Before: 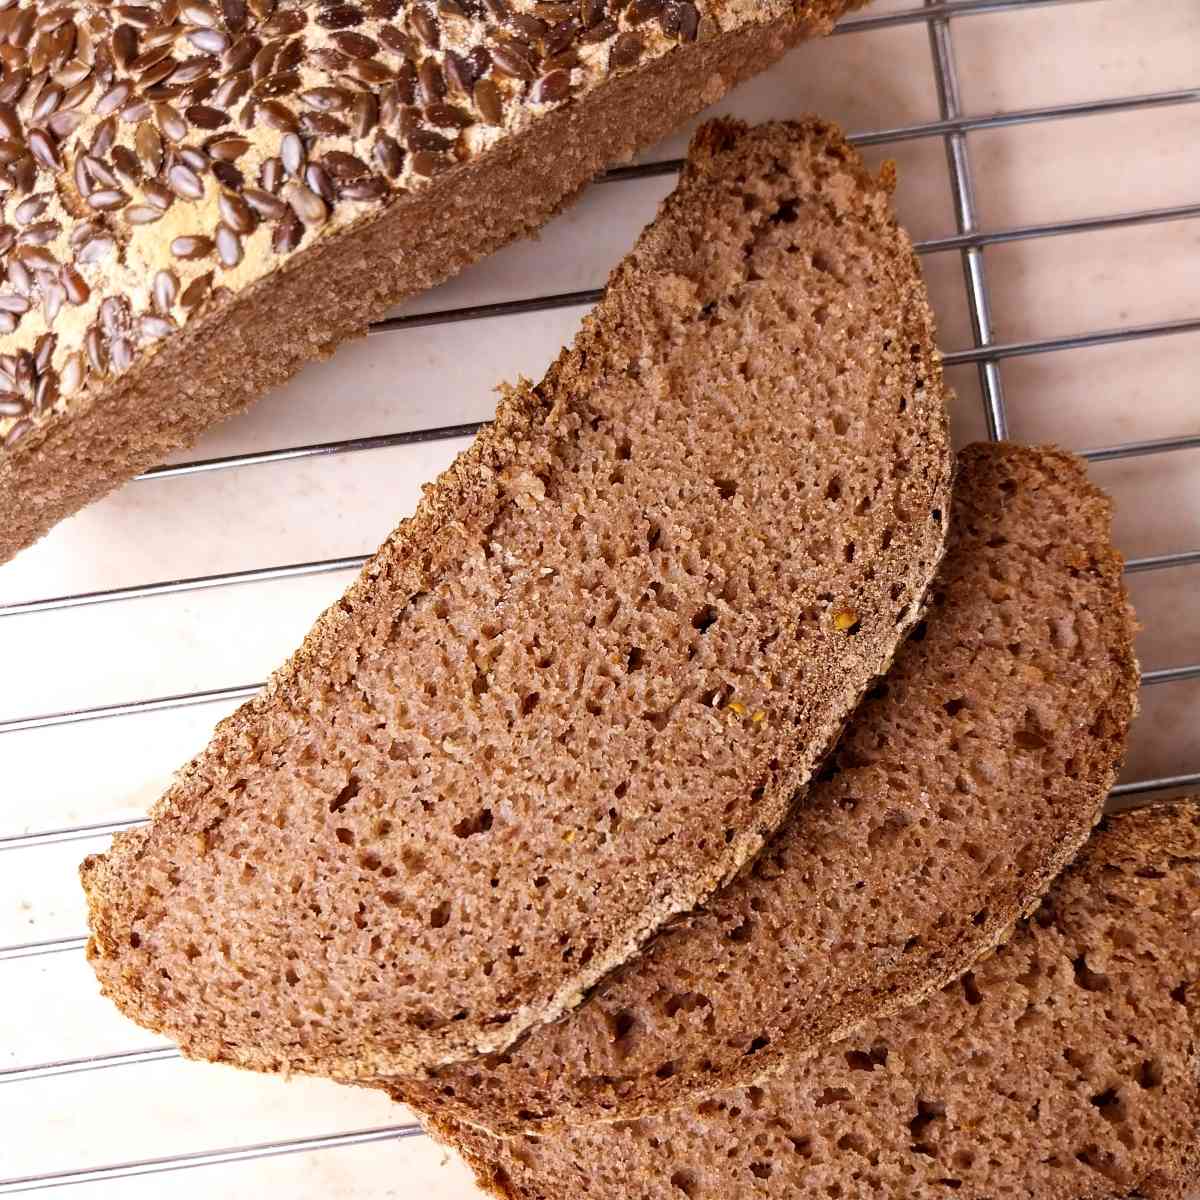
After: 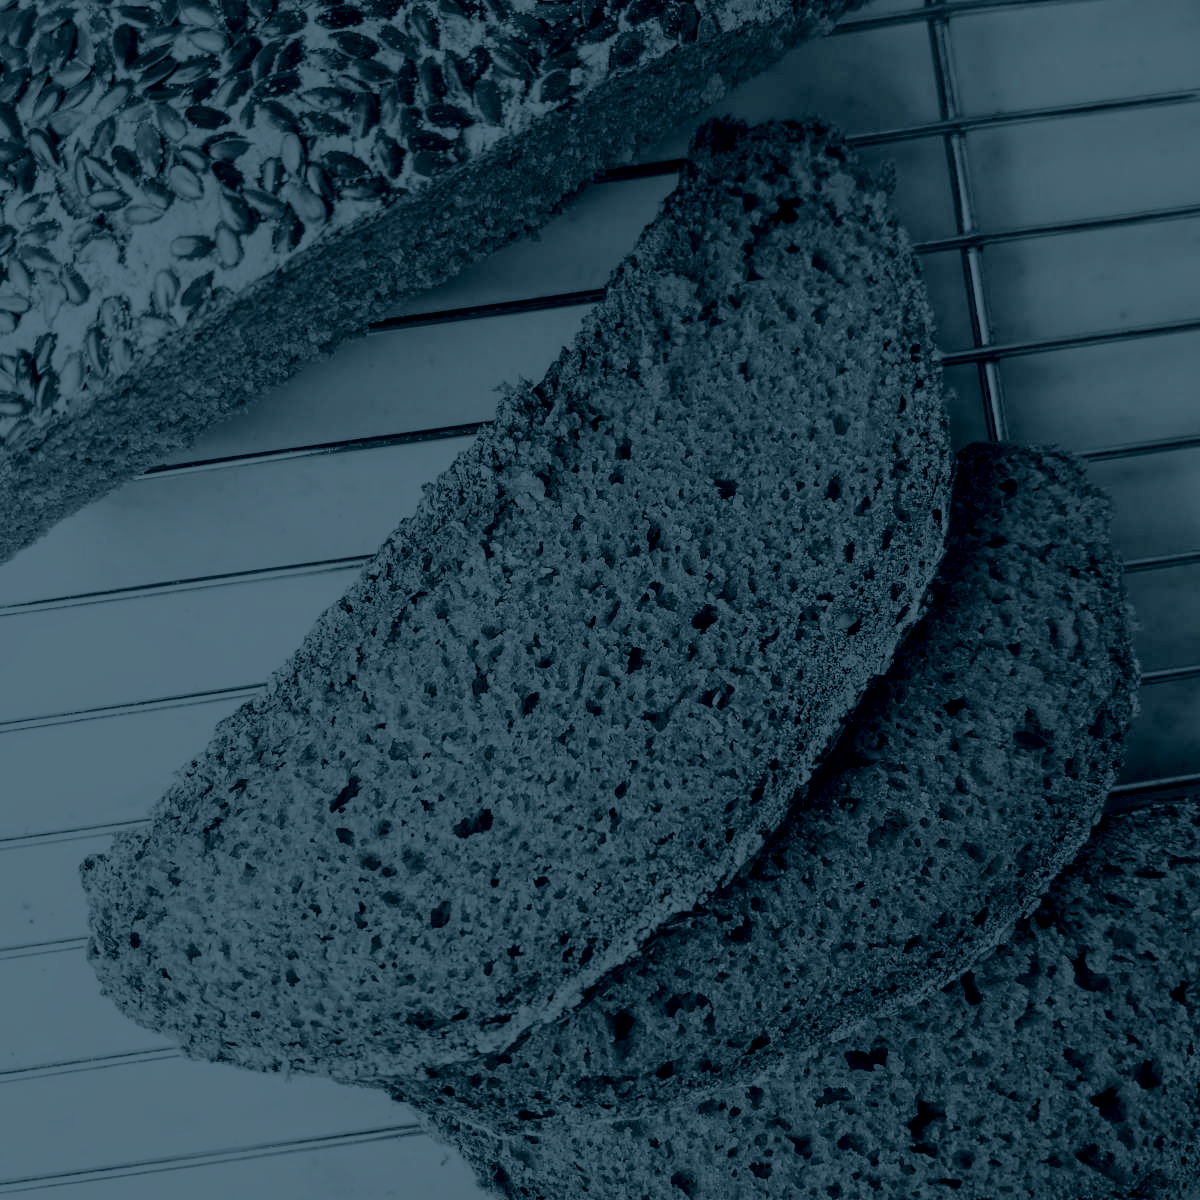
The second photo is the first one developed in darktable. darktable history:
local contrast: detail 115%
contrast brightness saturation: contrast 0.13, brightness -0.05, saturation 0.16
colorize: hue 194.4°, saturation 29%, source mix 61.75%, lightness 3.98%, version 1
filmic rgb: black relative exposure -6.98 EV, white relative exposure 5.63 EV, hardness 2.86
